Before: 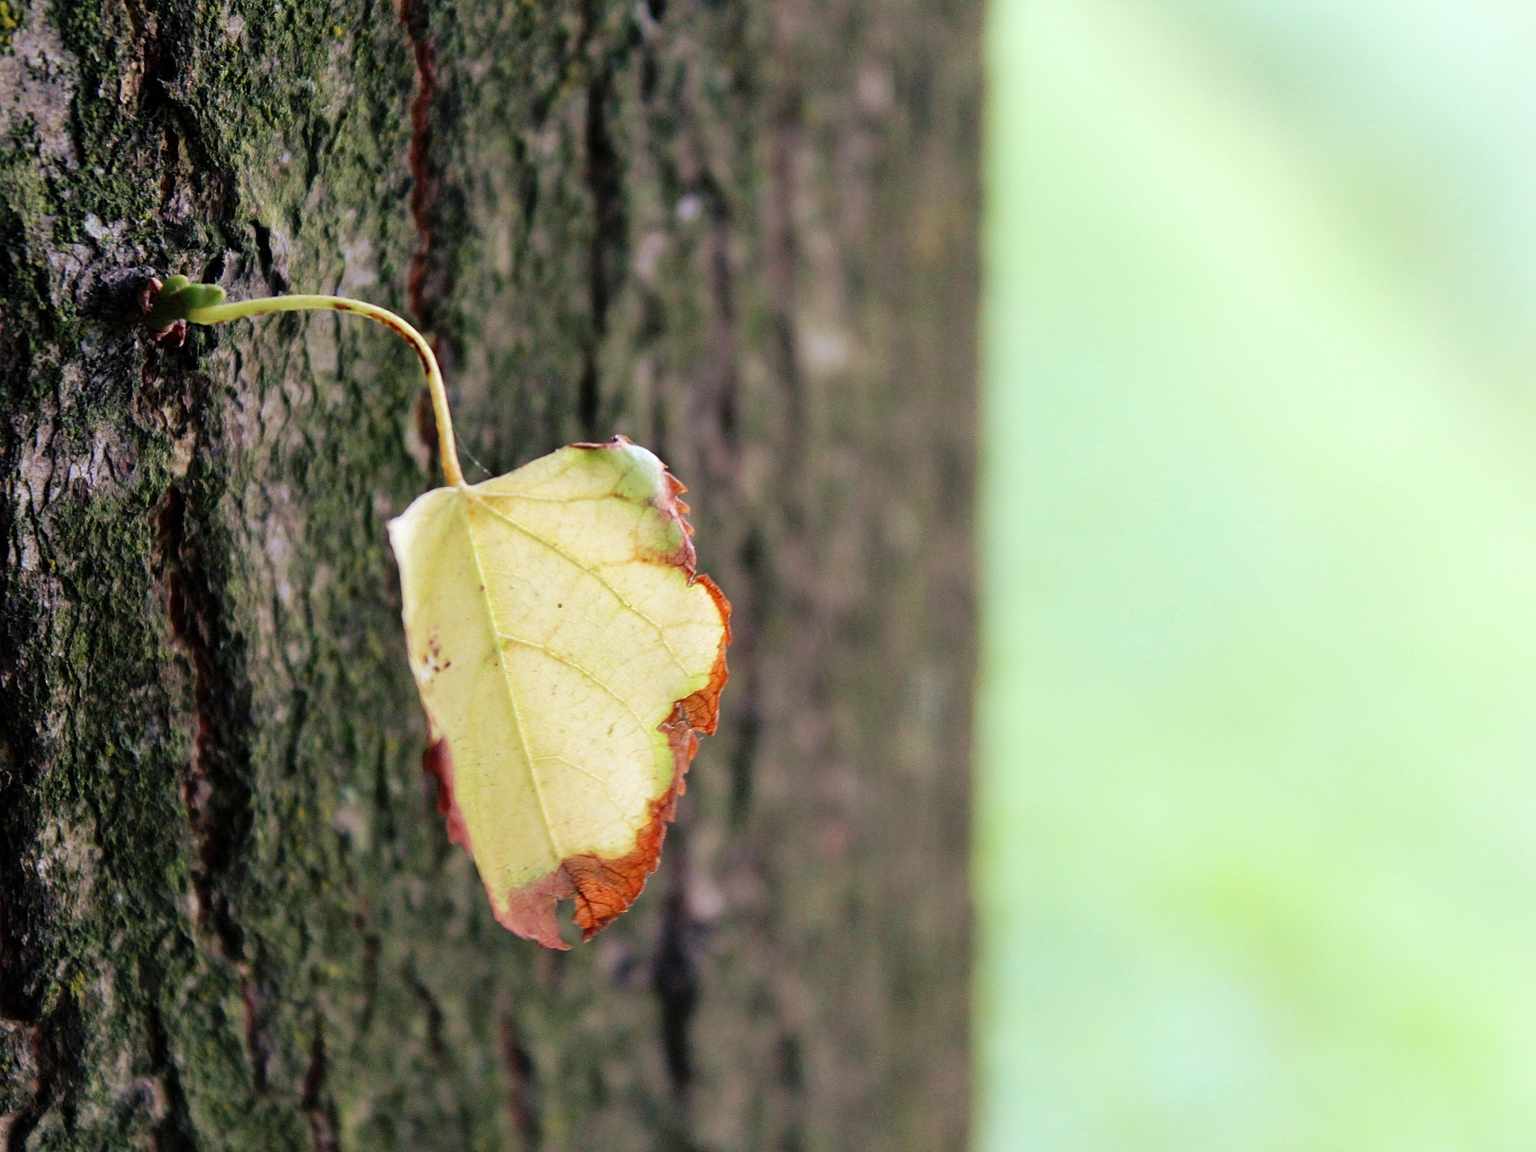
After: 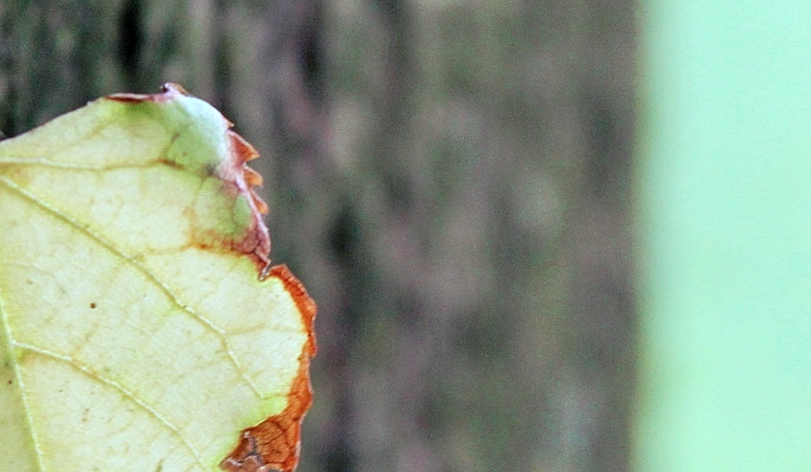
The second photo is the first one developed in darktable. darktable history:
crop: left 31.806%, top 32.2%, right 27.617%, bottom 36.293%
color calibration: illuminant F (fluorescent), F source F9 (Cool White Deluxe 4150 K) – high CRI, x 0.374, y 0.373, temperature 4163.74 K
local contrast: on, module defaults
